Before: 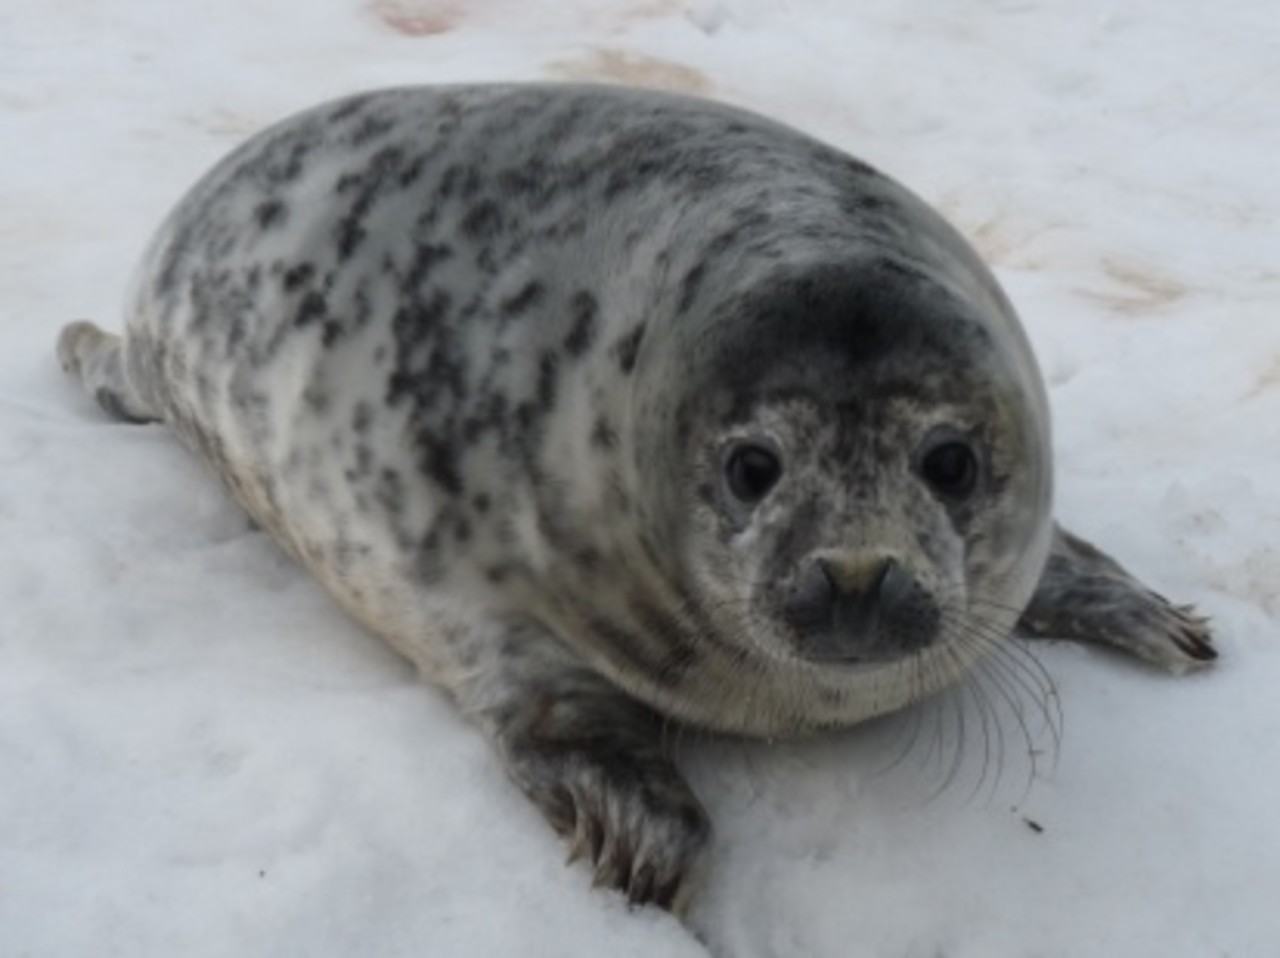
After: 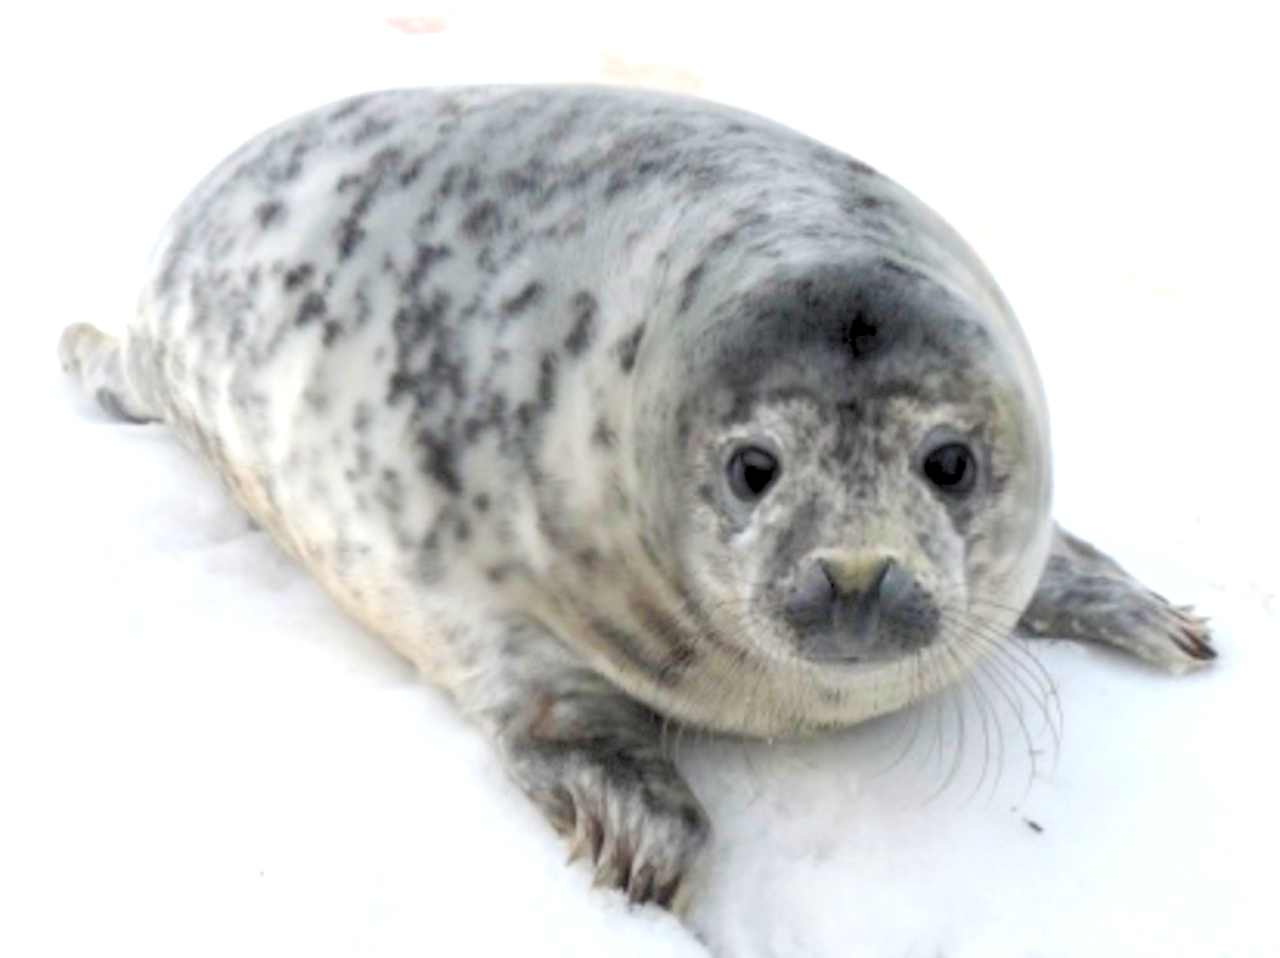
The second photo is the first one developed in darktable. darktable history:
exposure: exposure 1.203 EV, compensate highlight preservation false
levels: black 0.072%, levels [0.093, 0.434, 0.988]
